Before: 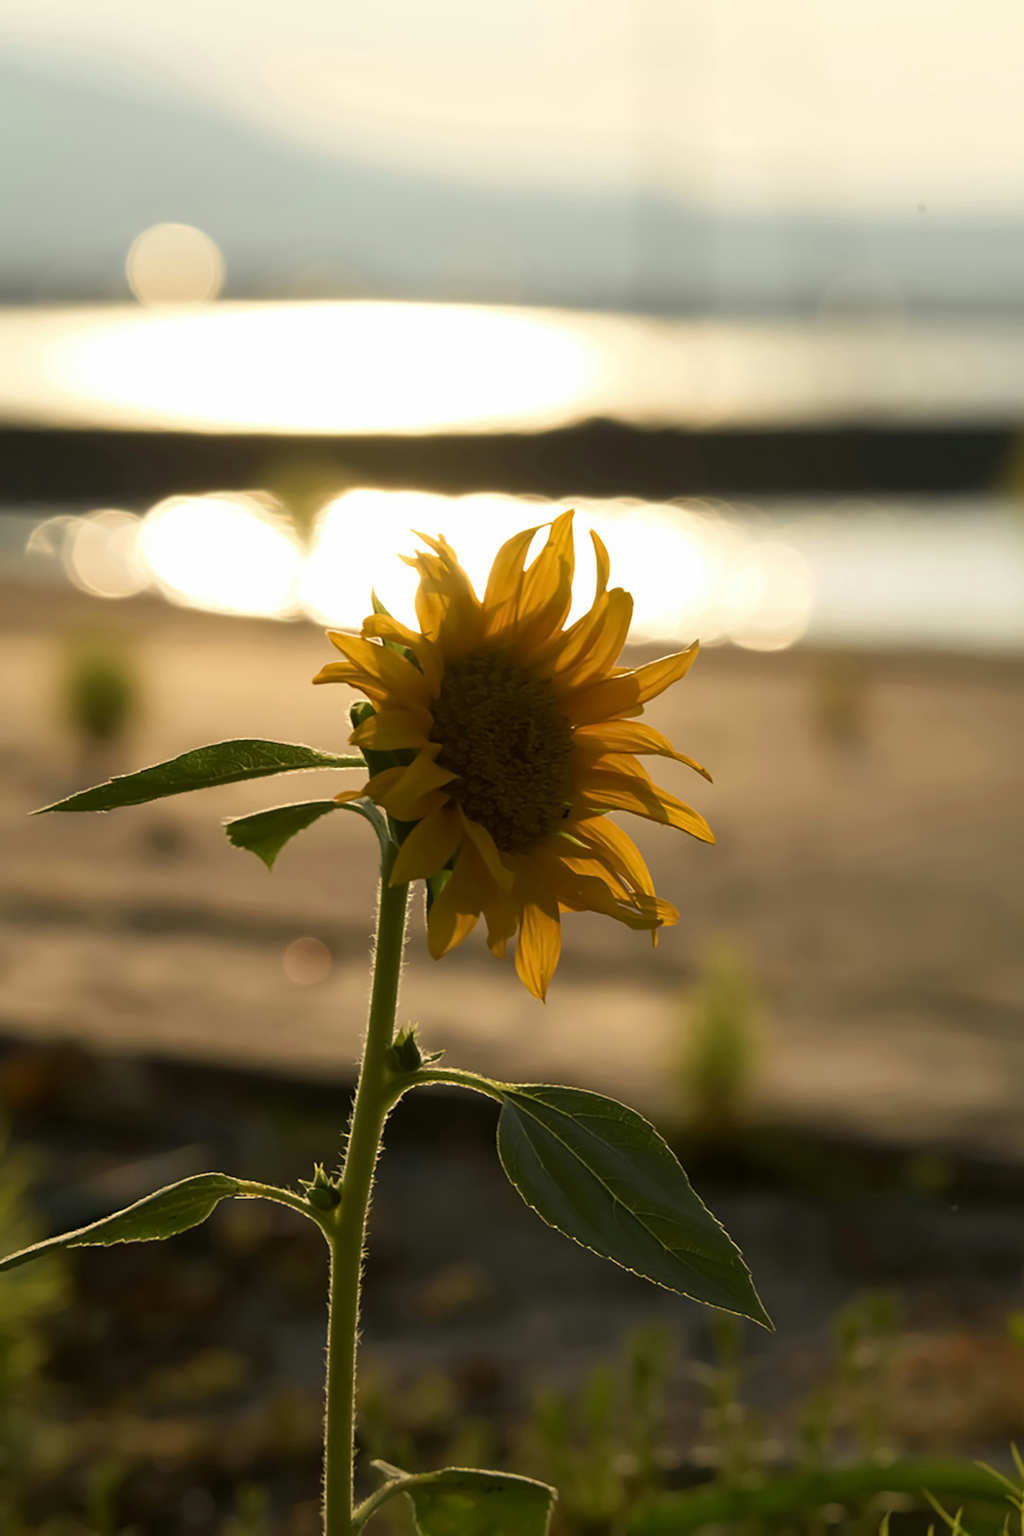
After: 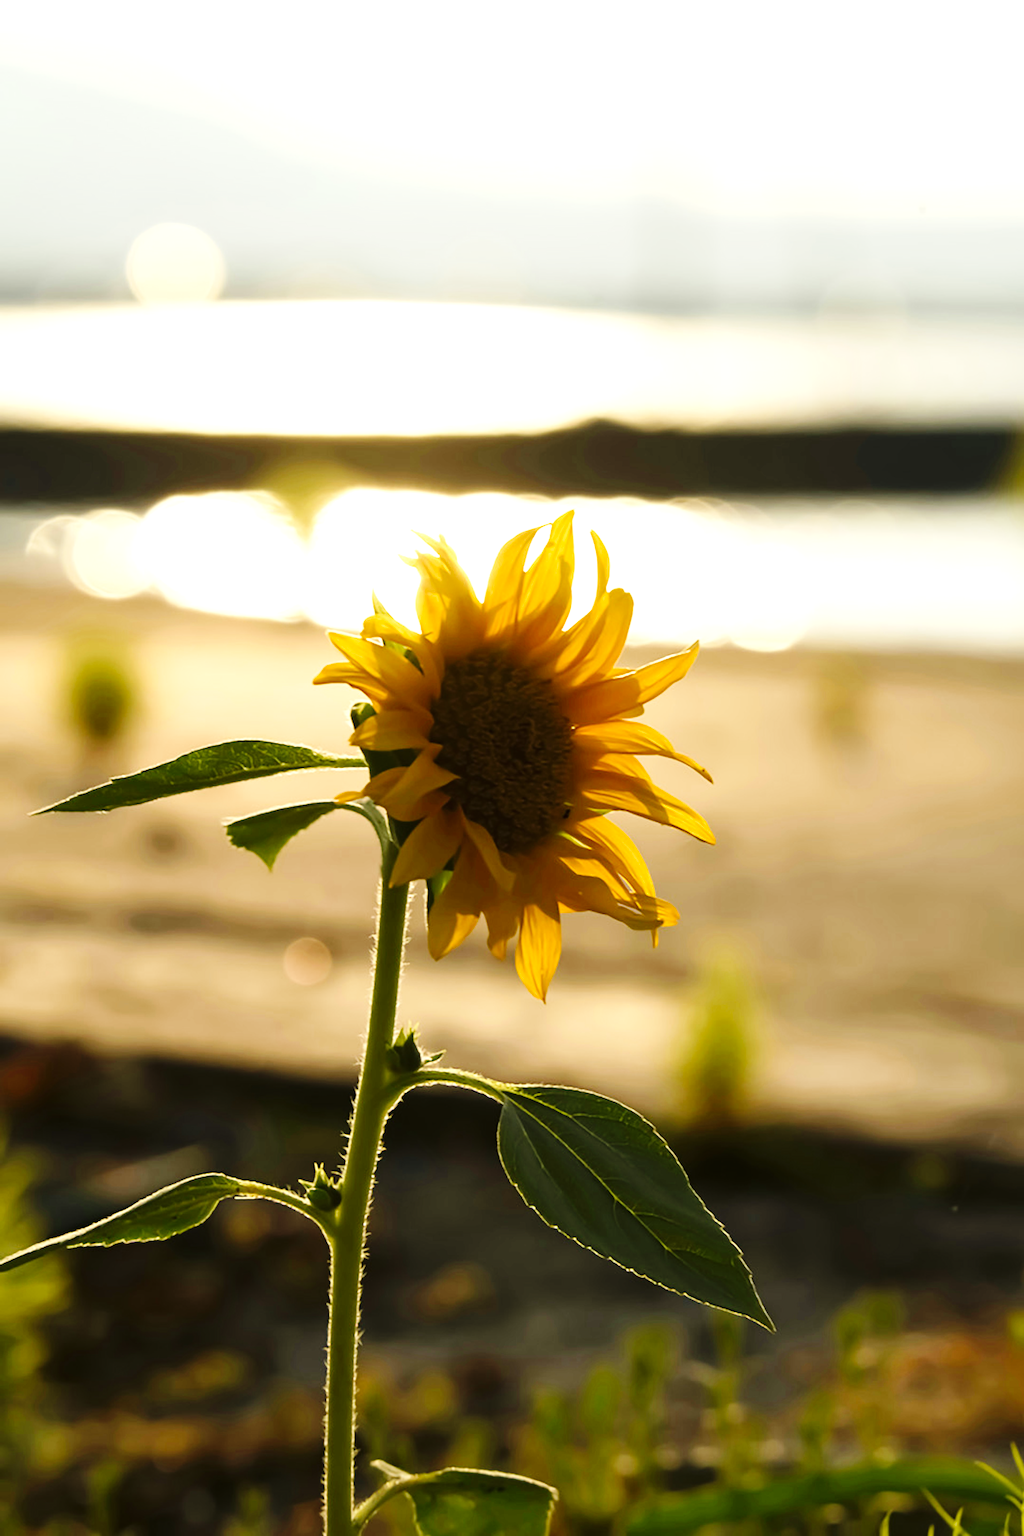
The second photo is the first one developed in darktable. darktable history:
base curve: curves: ch0 [(0, 0) (0.036, 0.025) (0.121, 0.166) (0.206, 0.329) (0.605, 0.79) (1, 1)], preserve colors none
exposure: black level correction 0, exposure 0.7 EV, compensate highlight preservation false
